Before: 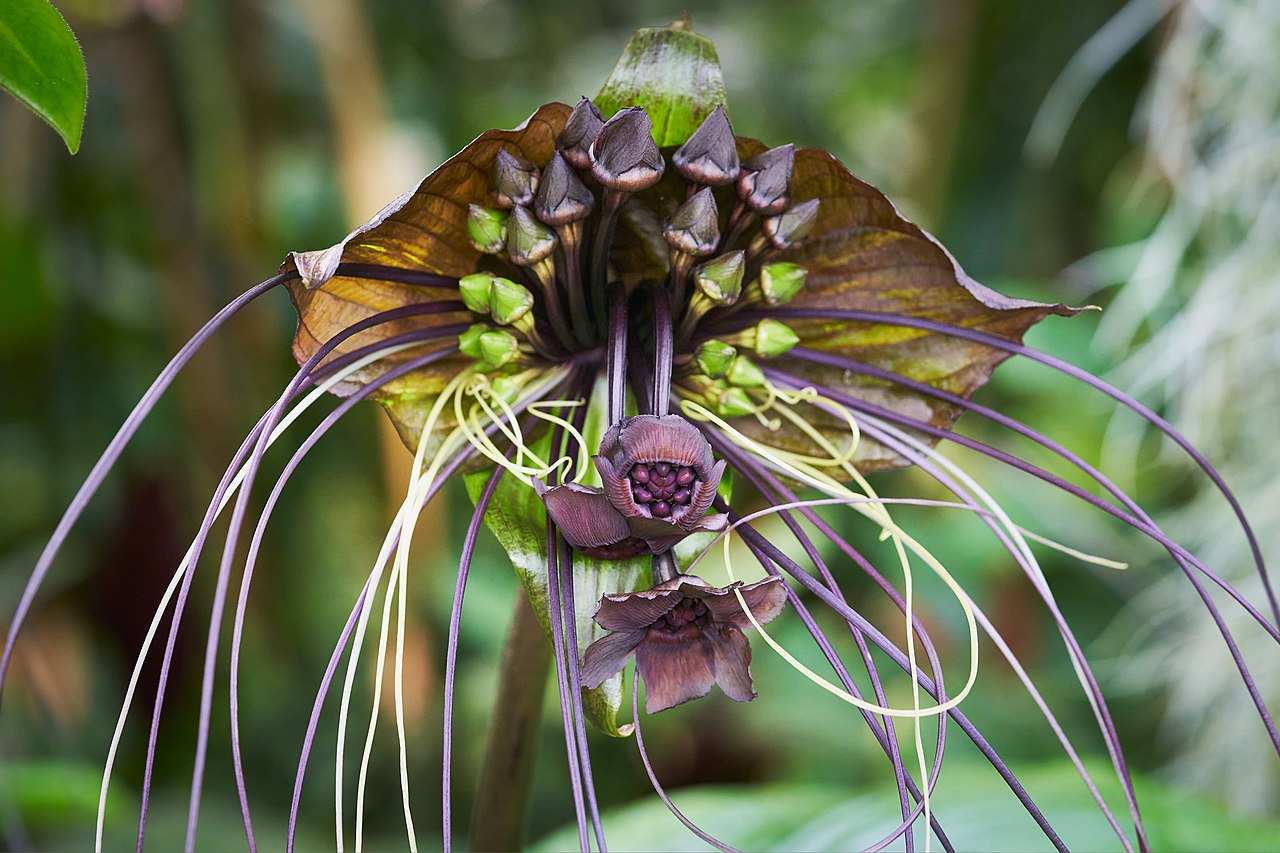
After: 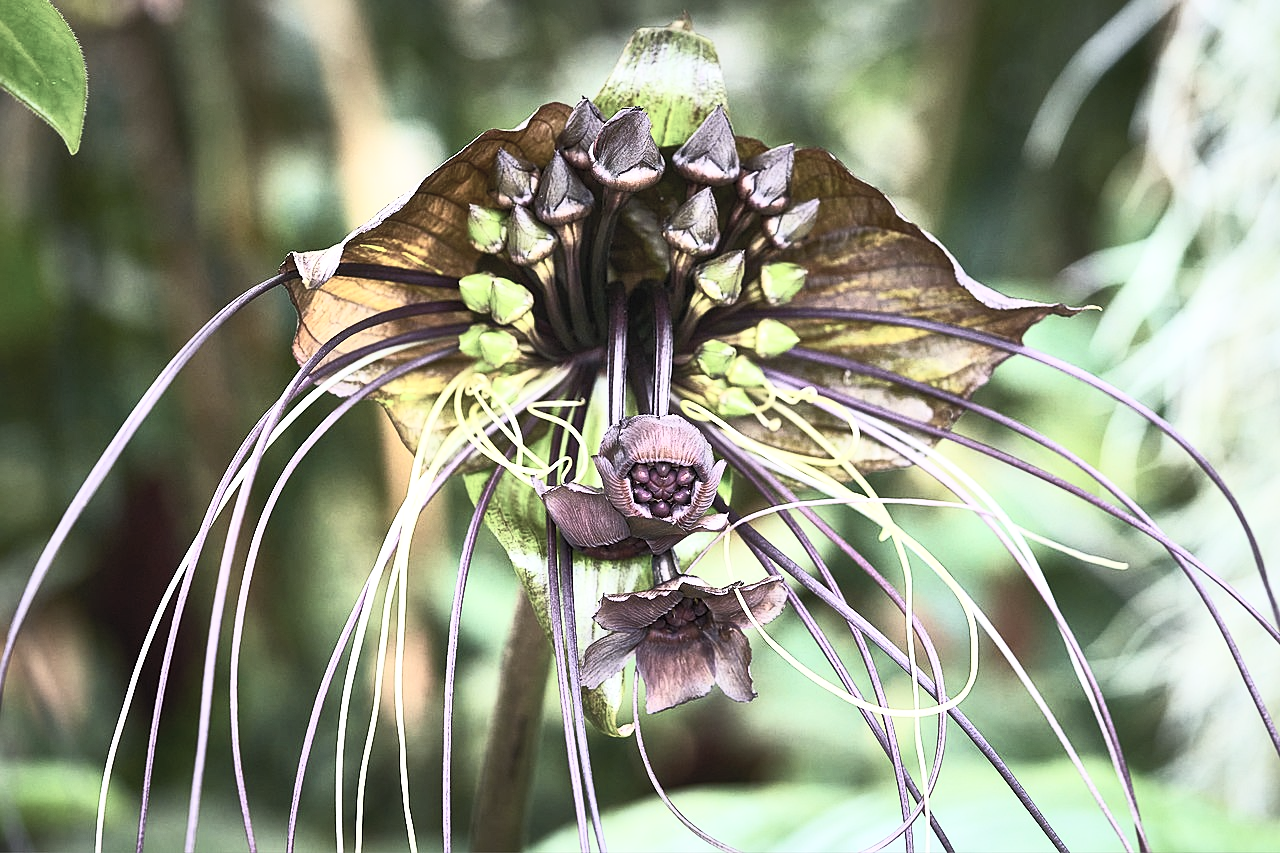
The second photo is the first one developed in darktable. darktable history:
sharpen: radius 1.285, amount 0.303, threshold 0.052
local contrast: mode bilateral grid, contrast 21, coarseness 49, detail 120%, midtone range 0.2
contrast brightness saturation: contrast 0.554, brightness 0.565, saturation -0.332
